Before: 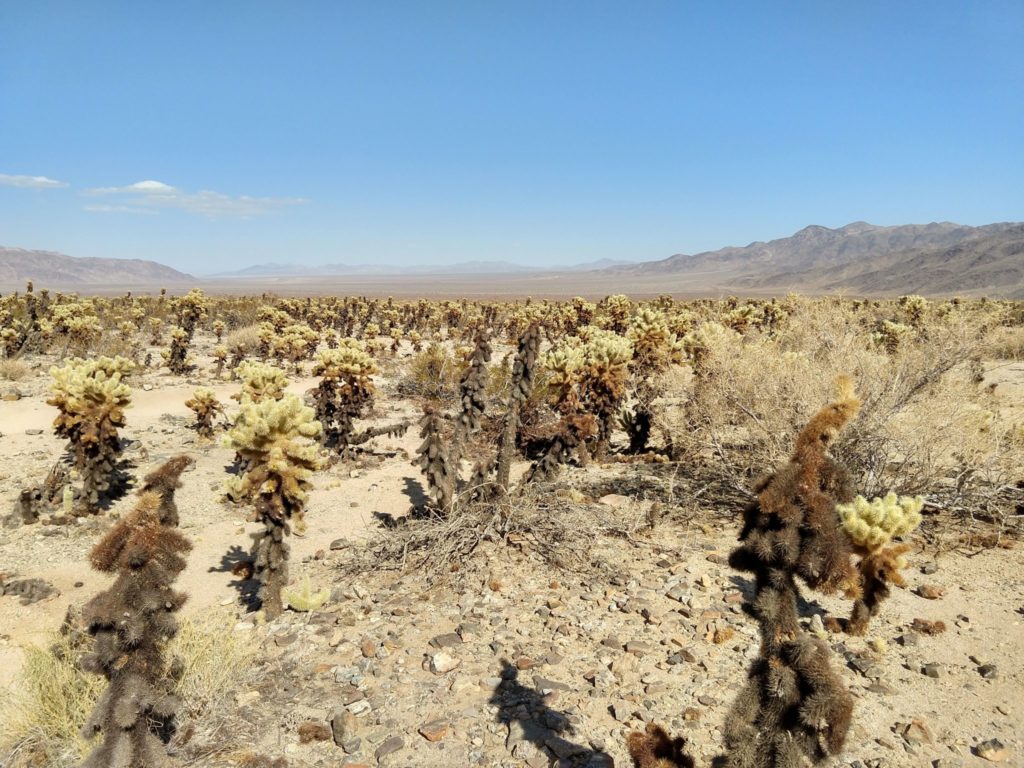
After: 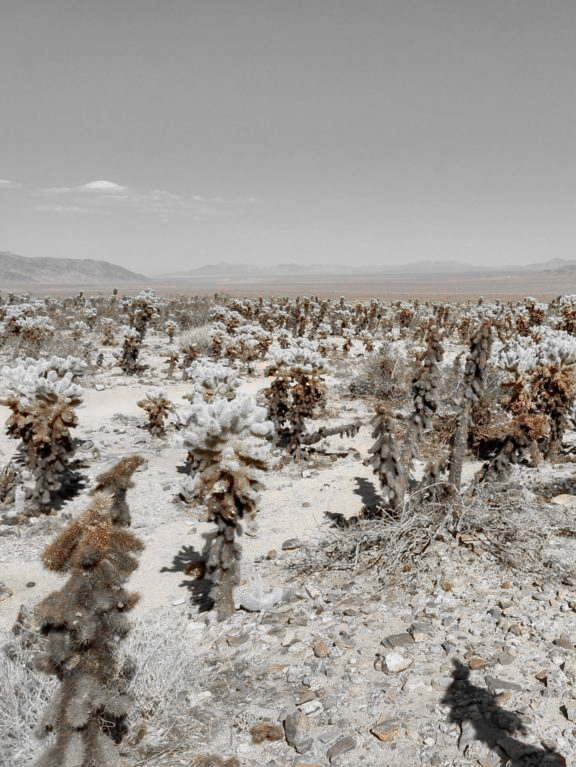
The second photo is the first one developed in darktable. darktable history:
shadows and highlights: shadows 36.47, highlights -28.01, soften with gaussian
exposure: exposure -0.173 EV, compensate highlight preservation false
color zones: curves: ch0 [(0, 0.65) (0.096, 0.644) (0.221, 0.539) (0.429, 0.5) (0.571, 0.5) (0.714, 0.5) (0.857, 0.5) (1, 0.65)]; ch1 [(0, 0.5) (0.143, 0.5) (0.257, -0.002) (0.429, 0.04) (0.571, -0.001) (0.714, -0.015) (0.857, 0.024) (1, 0.5)]
crop: left 4.758%, right 38.983%
